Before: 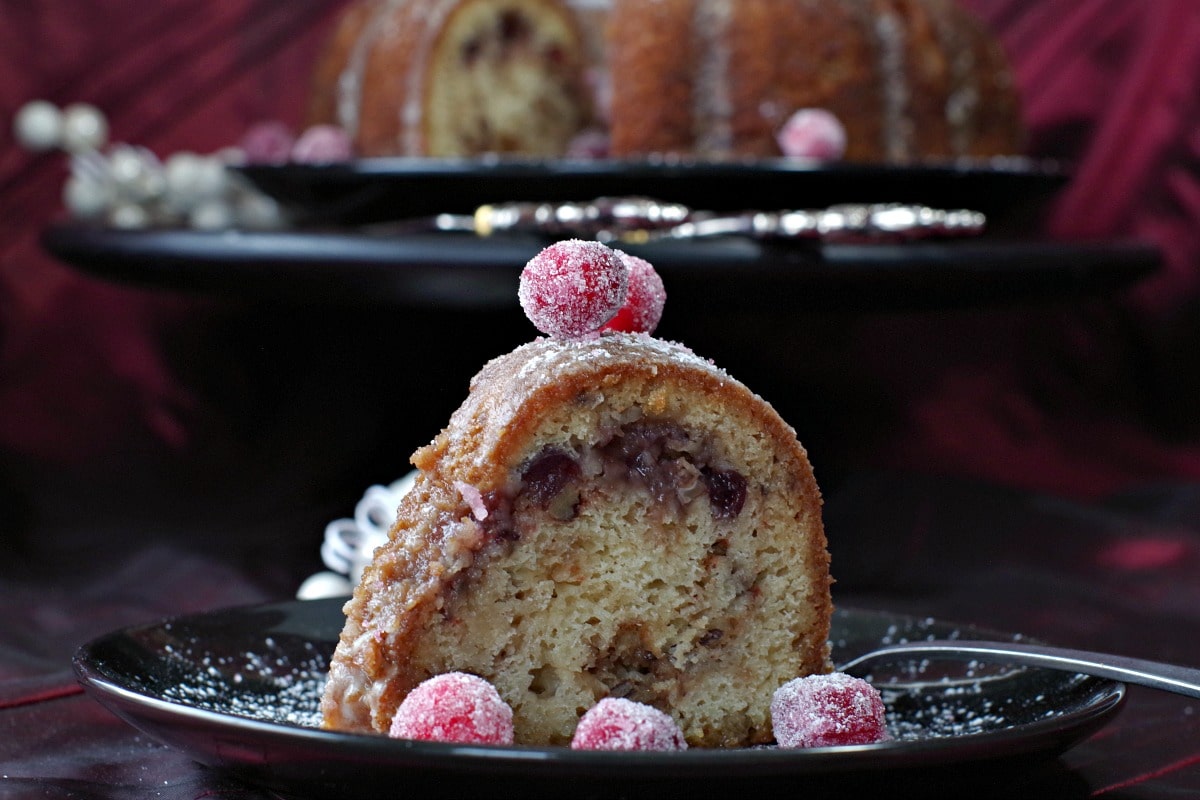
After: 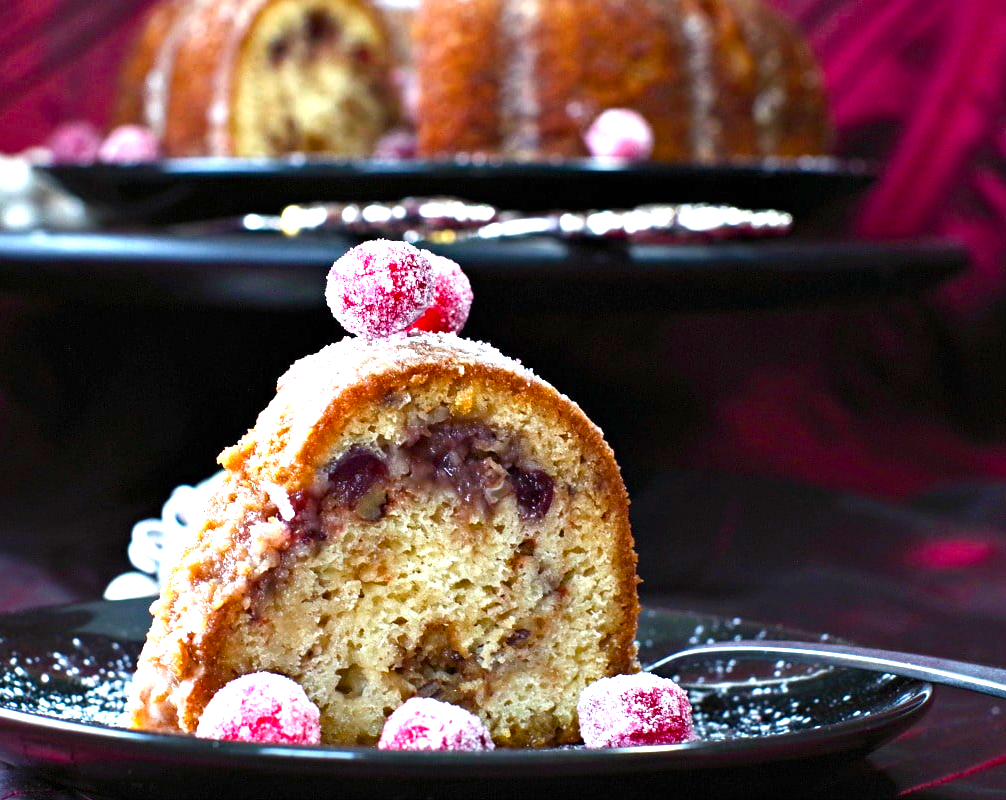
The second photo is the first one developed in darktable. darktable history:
crop: left 16.145%
exposure: black level correction 0, exposure 1.2 EV, compensate exposure bias true, compensate highlight preservation false
color balance rgb: linear chroma grading › global chroma 16.62%, perceptual saturation grading › highlights -8.63%, perceptual saturation grading › mid-tones 18.66%, perceptual saturation grading › shadows 28.49%, perceptual brilliance grading › highlights 14.22%, perceptual brilliance grading › shadows -18.96%, global vibrance 27.71%
